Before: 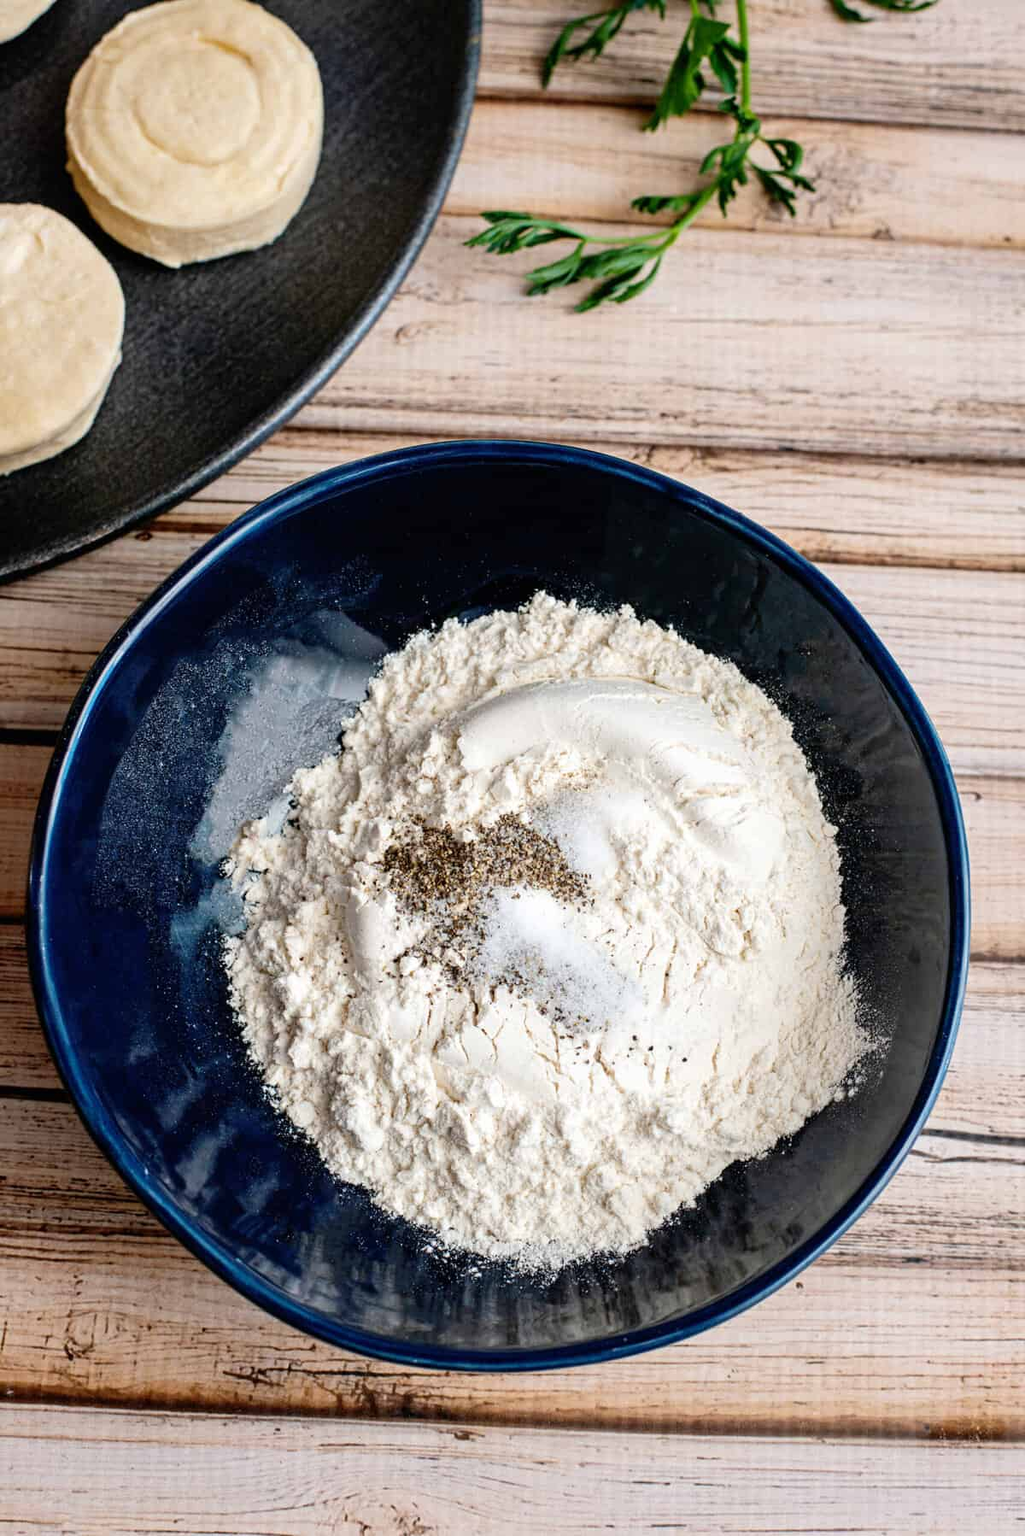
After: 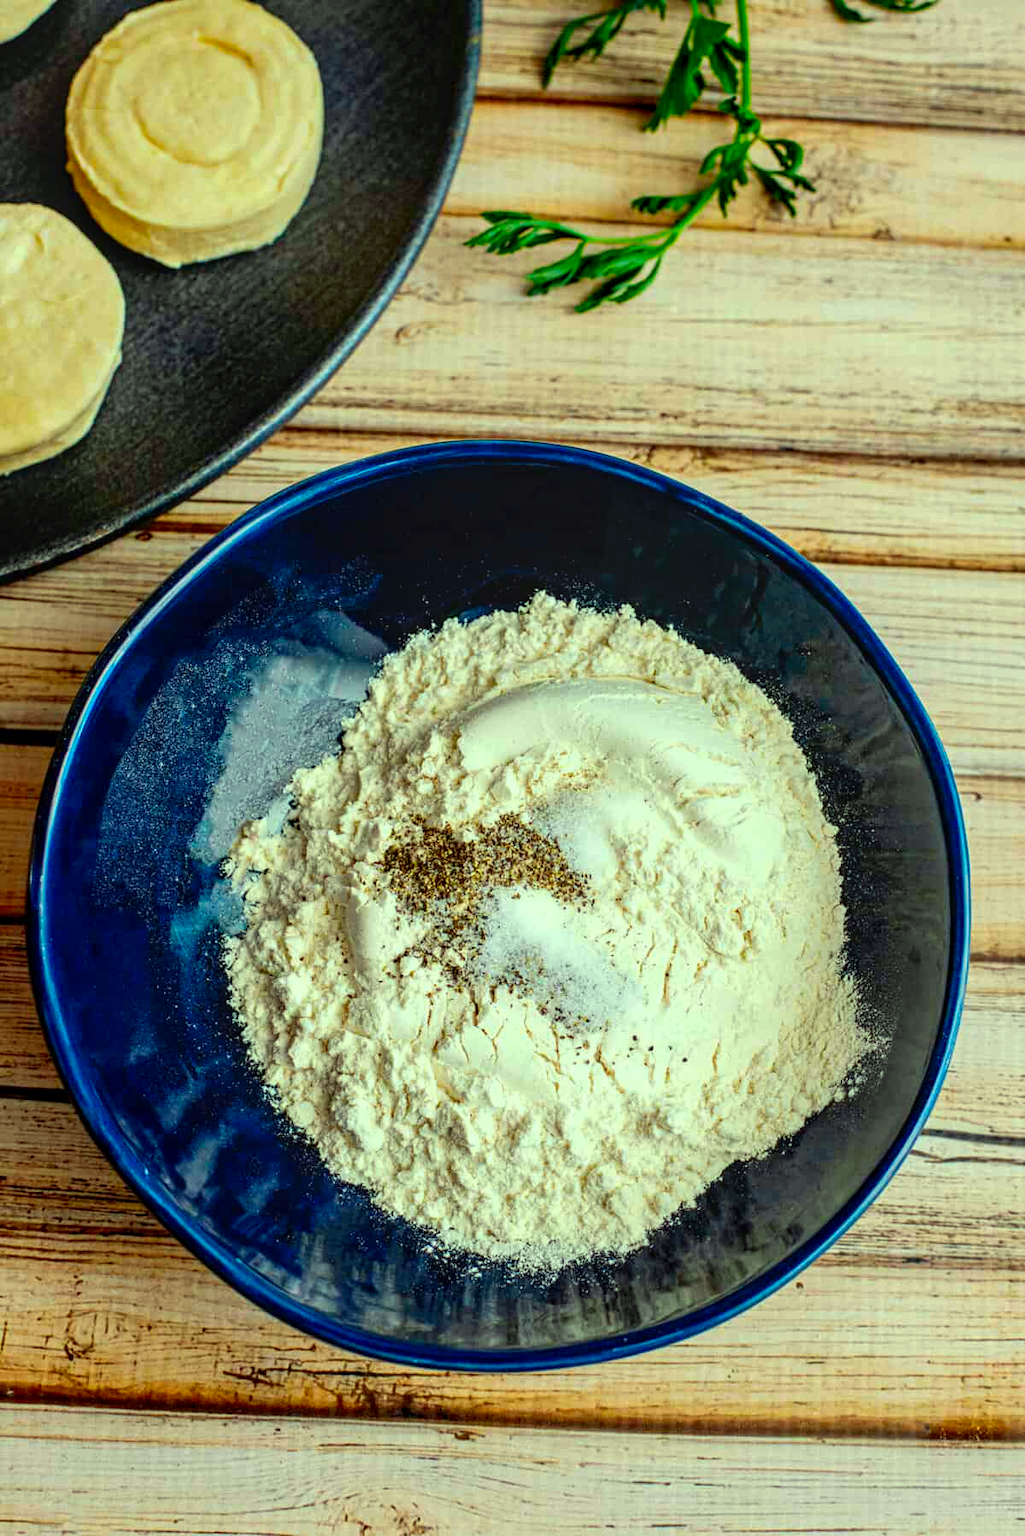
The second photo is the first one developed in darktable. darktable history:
color correction: highlights a* -11.04, highlights b* 9.93, saturation 1.71
local contrast: on, module defaults
